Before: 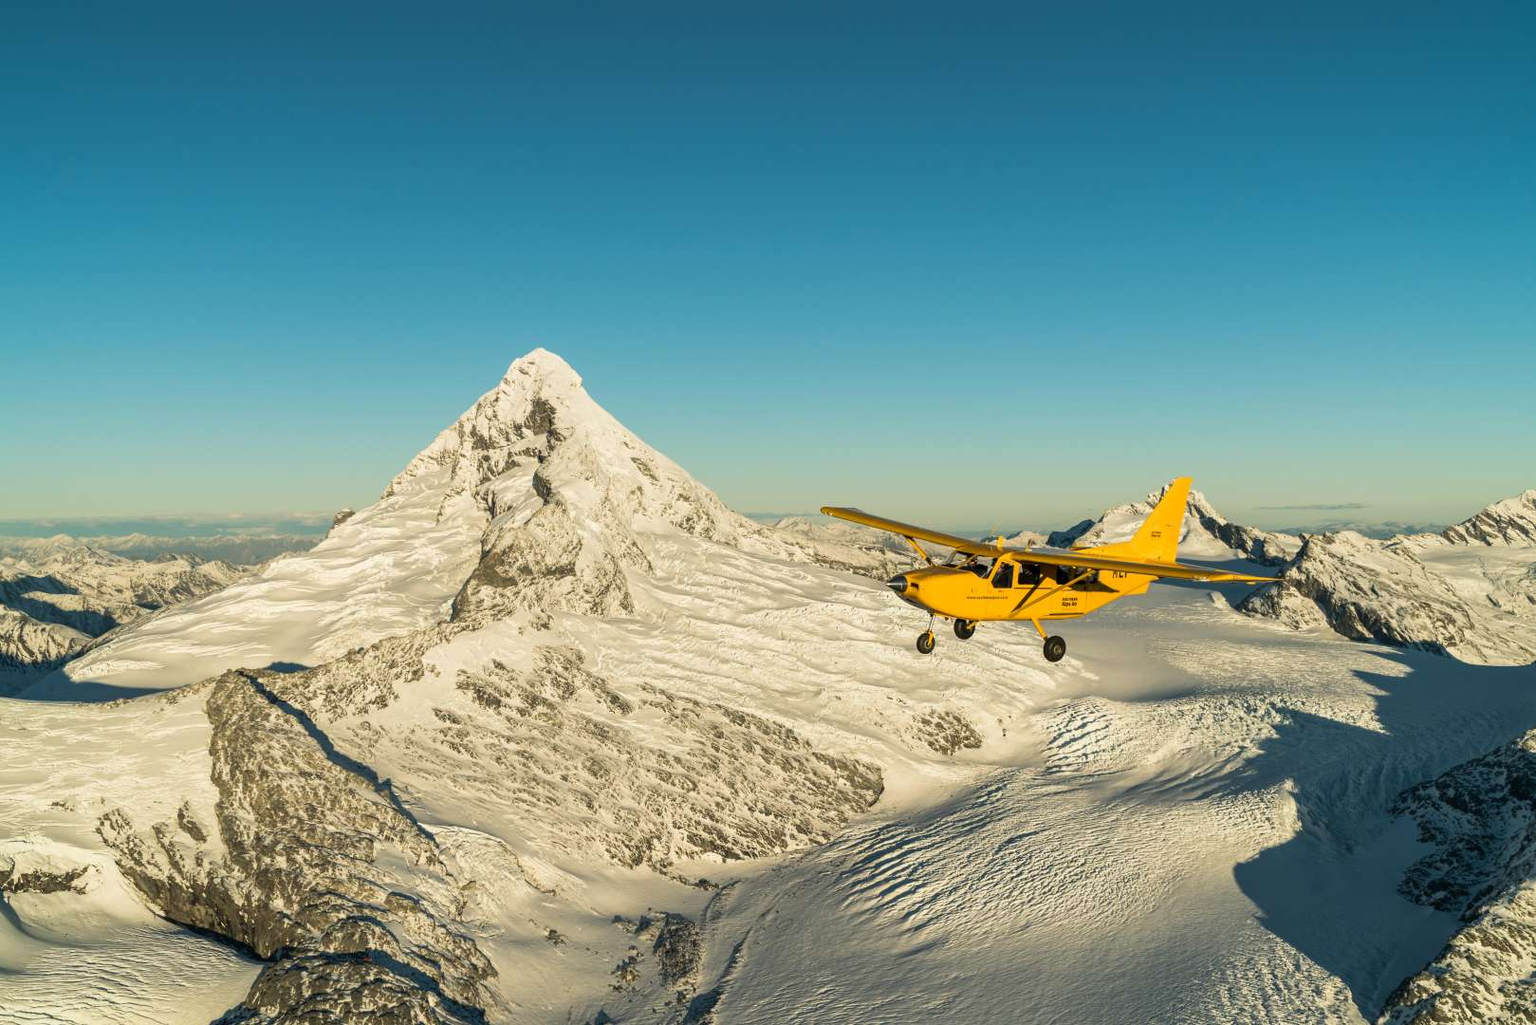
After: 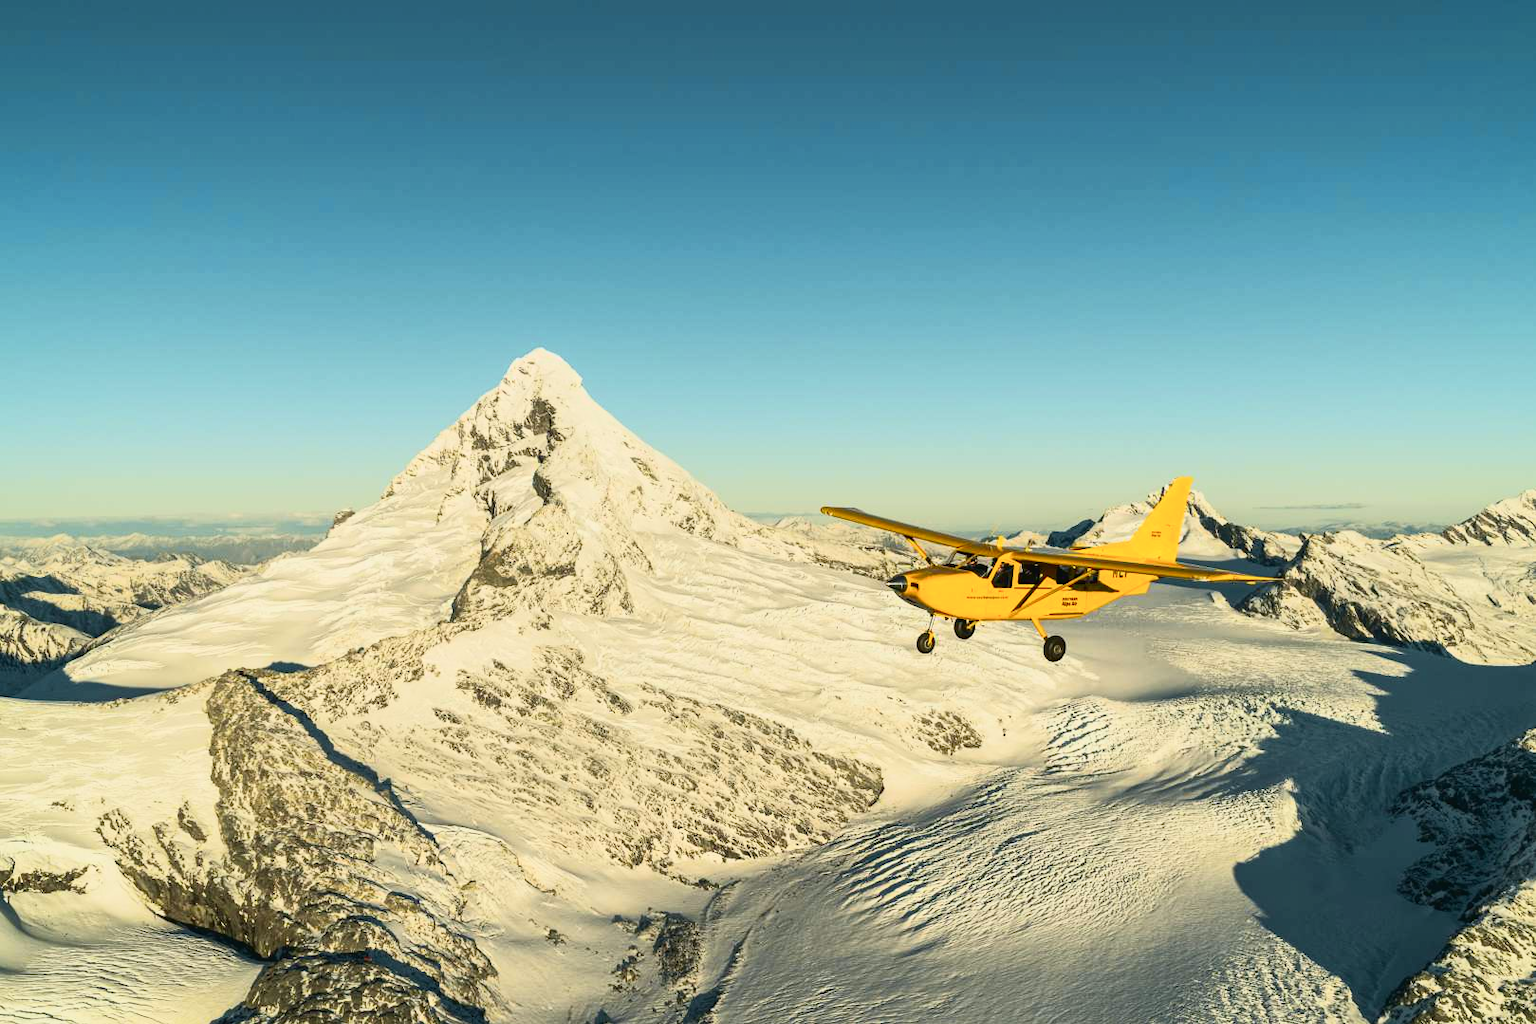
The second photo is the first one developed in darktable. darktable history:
tone curve: curves: ch0 [(0, 0.03) (0.037, 0.045) (0.123, 0.123) (0.19, 0.186) (0.277, 0.279) (0.474, 0.517) (0.584, 0.664) (0.678, 0.777) (0.875, 0.92) (1, 0.965)]; ch1 [(0, 0) (0.243, 0.245) (0.402, 0.41) (0.493, 0.487) (0.508, 0.503) (0.531, 0.532) (0.551, 0.556) (0.637, 0.671) (0.694, 0.732) (1, 1)]; ch2 [(0, 0) (0.249, 0.216) (0.356, 0.329) (0.424, 0.442) (0.476, 0.477) (0.498, 0.503) (0.517, 0.524) (0.532, 0.547) (0.562, 0.576) (0.614, 0.644) (0.706, 0.748) (0.808, 0.809) (0.991, 0.968)], color space Lab, independent channels, preserve colors none
